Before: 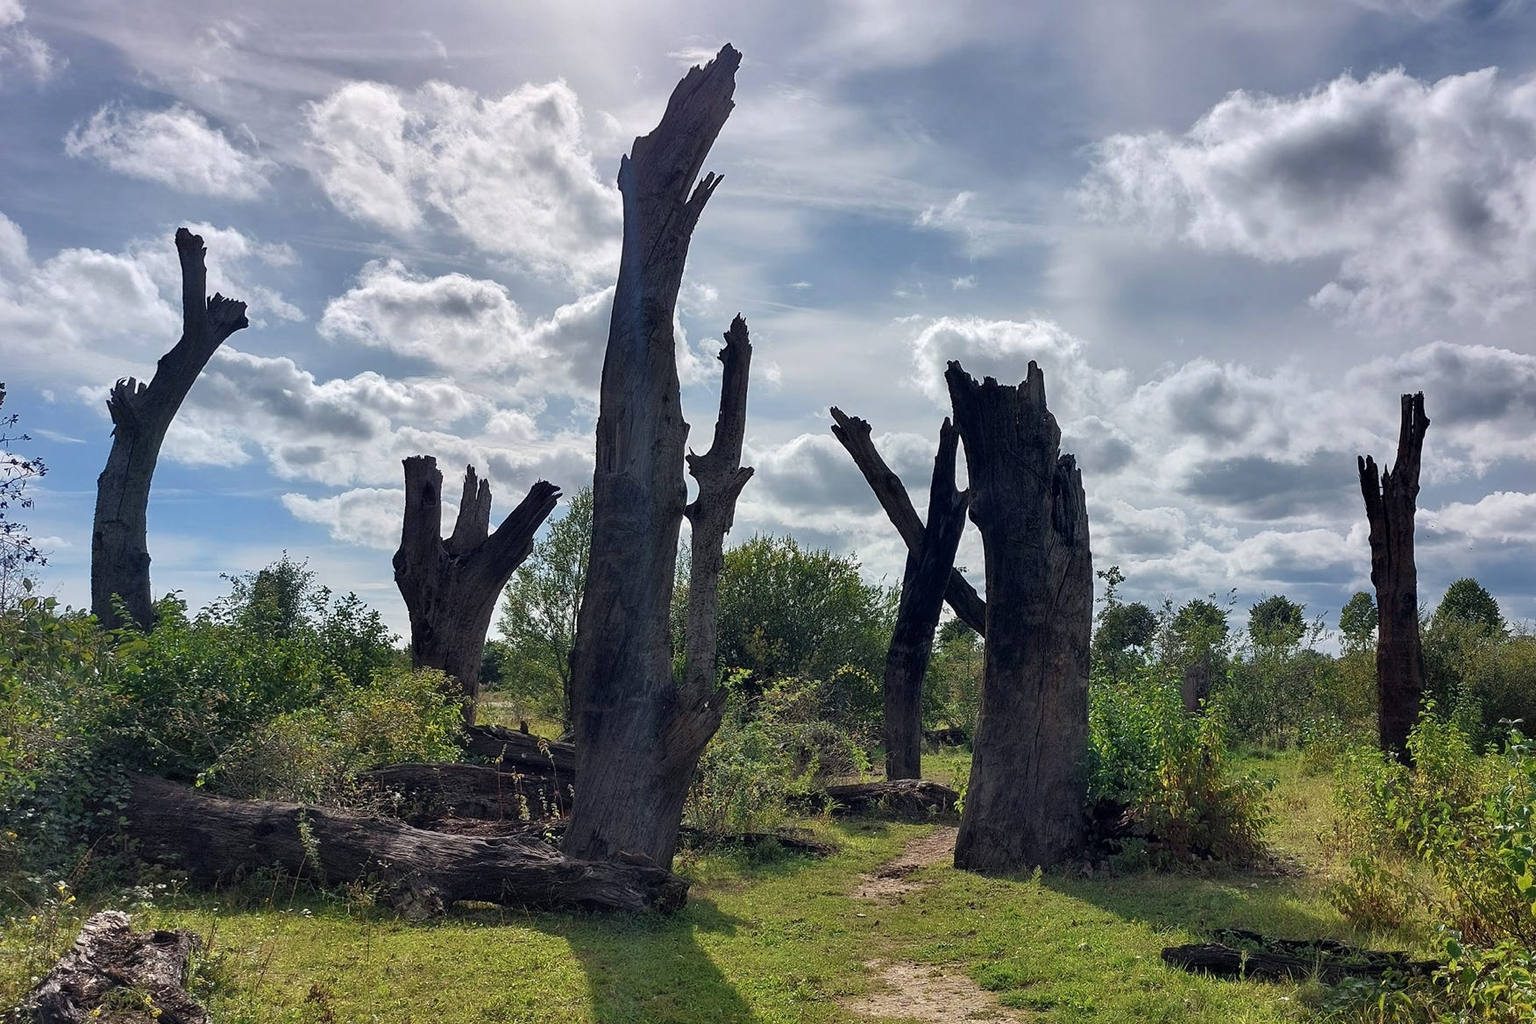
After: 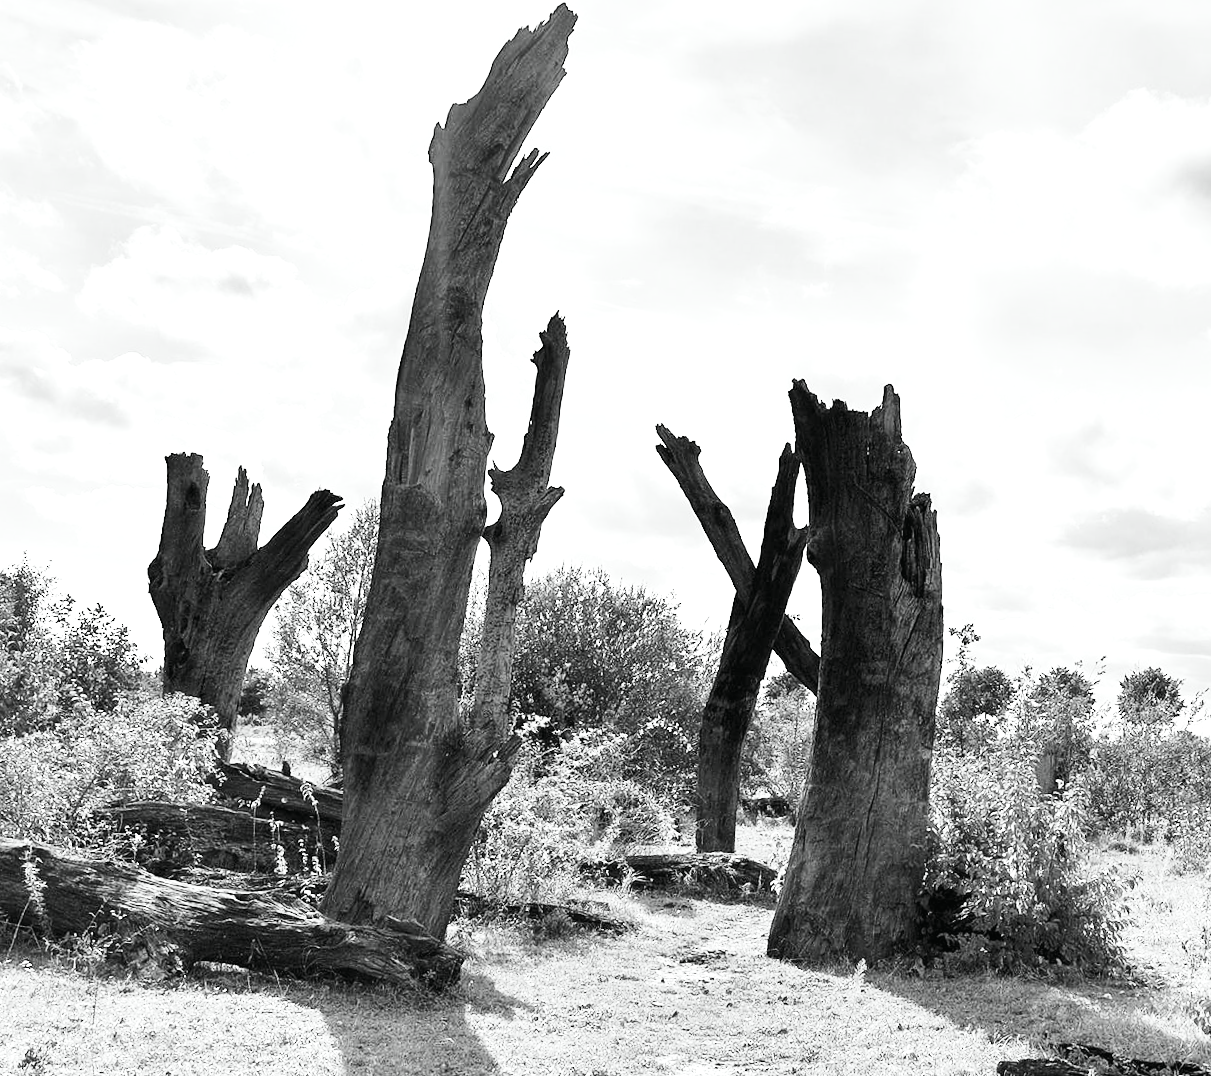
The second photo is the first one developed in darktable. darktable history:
base curve: curves: ch0 [(0, 0) (0.005, 0.002) (0.193, 0.295) (0.399, 0.664) (0.75, 0.928) (1, 1)]
crop and rotate: angle -3.27°, left 14.277%, top 0.028%, right 10.766%, bottom 0.028%
exposure: black level correction 0, exposure 1.3 EV, compensate exposure bias true, compensate highlight preservation false
contrast brightness saturation: saturation -1
tone curve: curves: ch0 [(0, 0.01) (0.037, 0.032) (0.131, 0.108) (0.275, 0.258) (0.483, 0.512) (0.61, 0.661) (0.696, 0.742) (0.792, 0.834) (0.911, 0.936) (0.997, 0.995)]; ch1 [(0, 0) (0.308, 0.29) (0.425, 0.411) (0.503, 0.502) (0.551, 0.563) (0.683, 0.706) (0.746, 0.77) (1, 1)]; ch2 [(0, 0) (0.246, 0.233) (0.36, 0.352) (0.415, 0.415) (0.485, 0.487) (0.502, 0.502) (0.525, 0.523) (0.545, 0.552) (0.587, 0.6) (0.636, 0.652) (0.711, 0.729) (0.845, 0.855) (0.998, 0.977)], color space Lab, independent channels, preserve colors none
